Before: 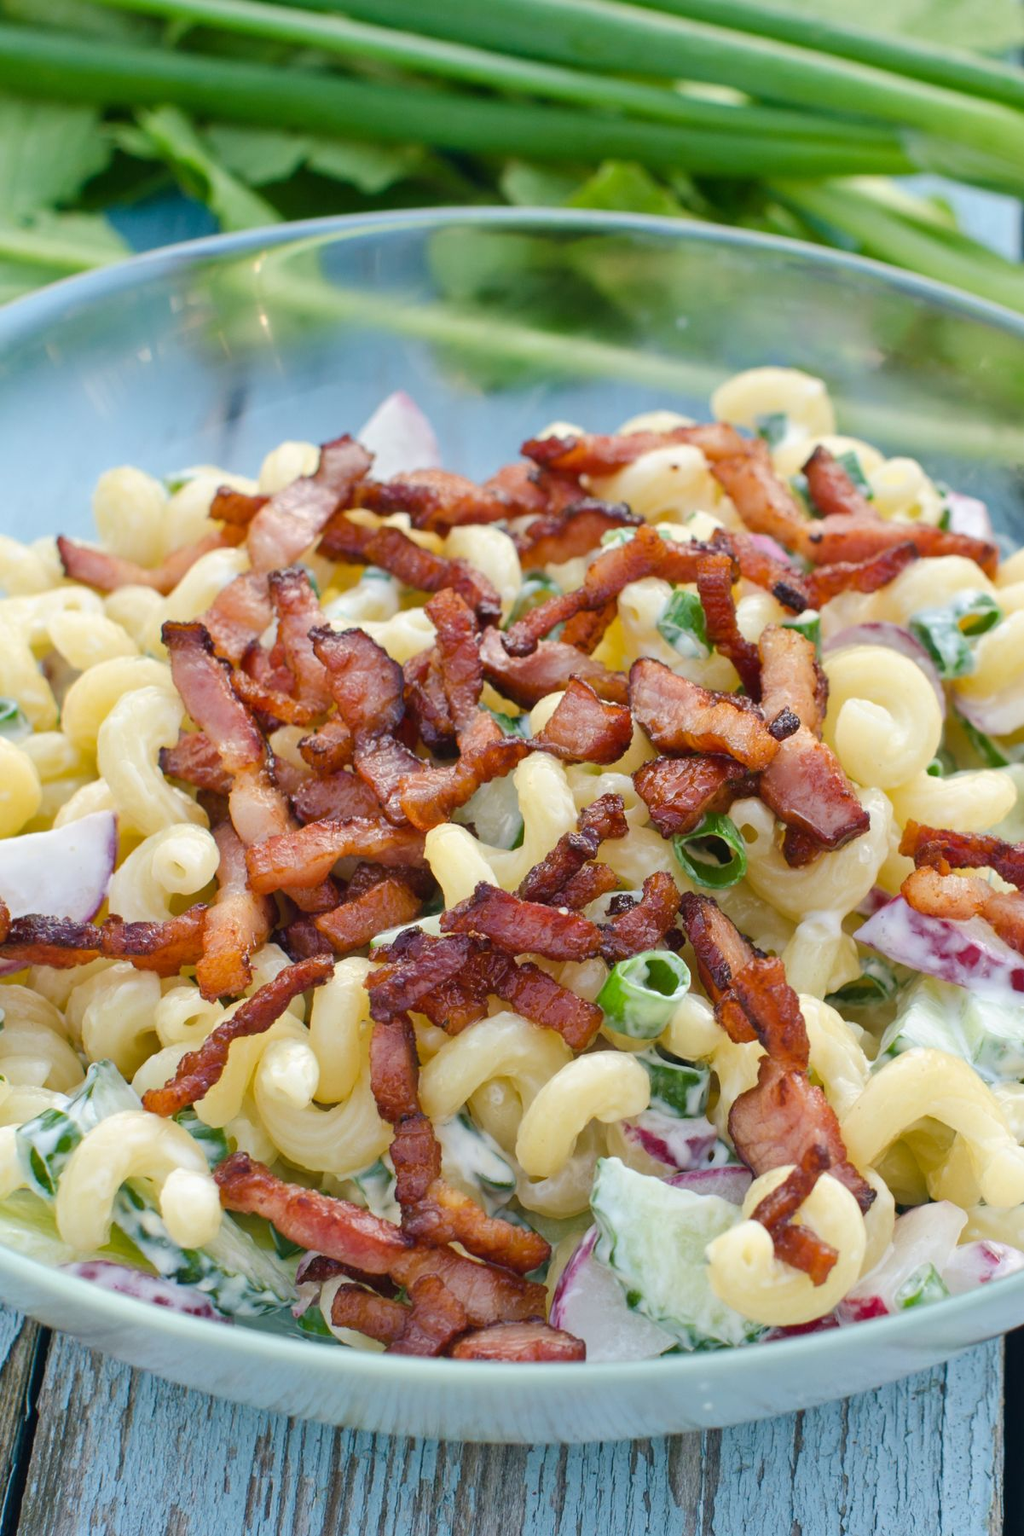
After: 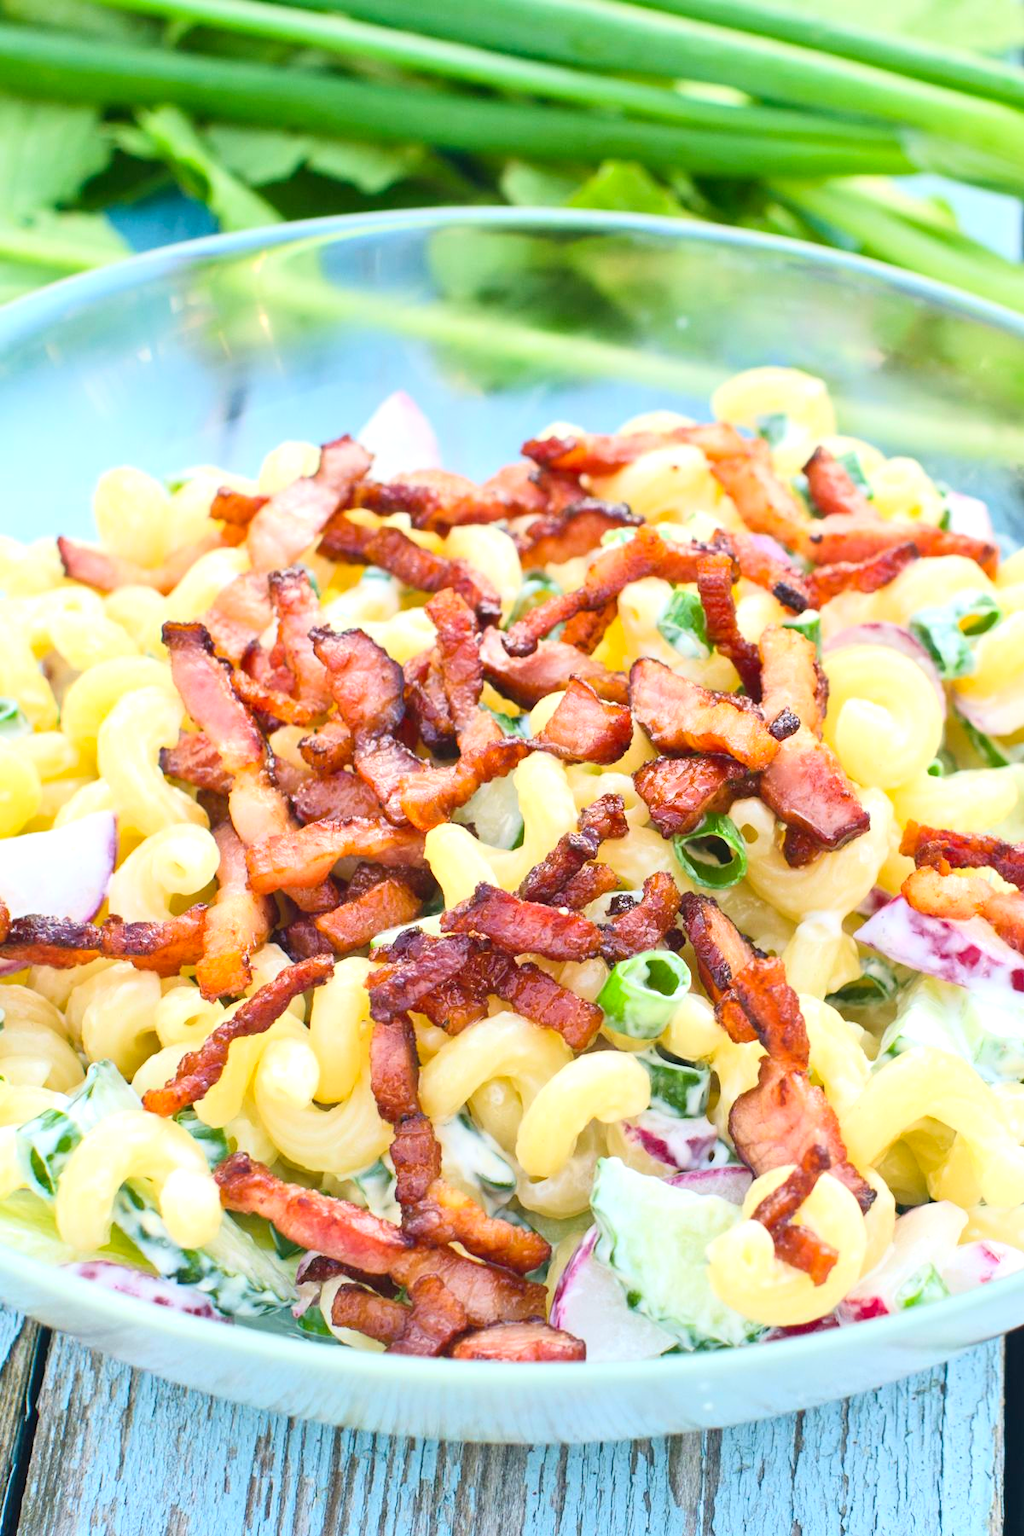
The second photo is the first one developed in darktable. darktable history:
exposure: exposure 0.564 EV, compensate highlight preservation false
contrast brightness saturation: contrast 0.204, brightness 0.17, saturation 0.218
